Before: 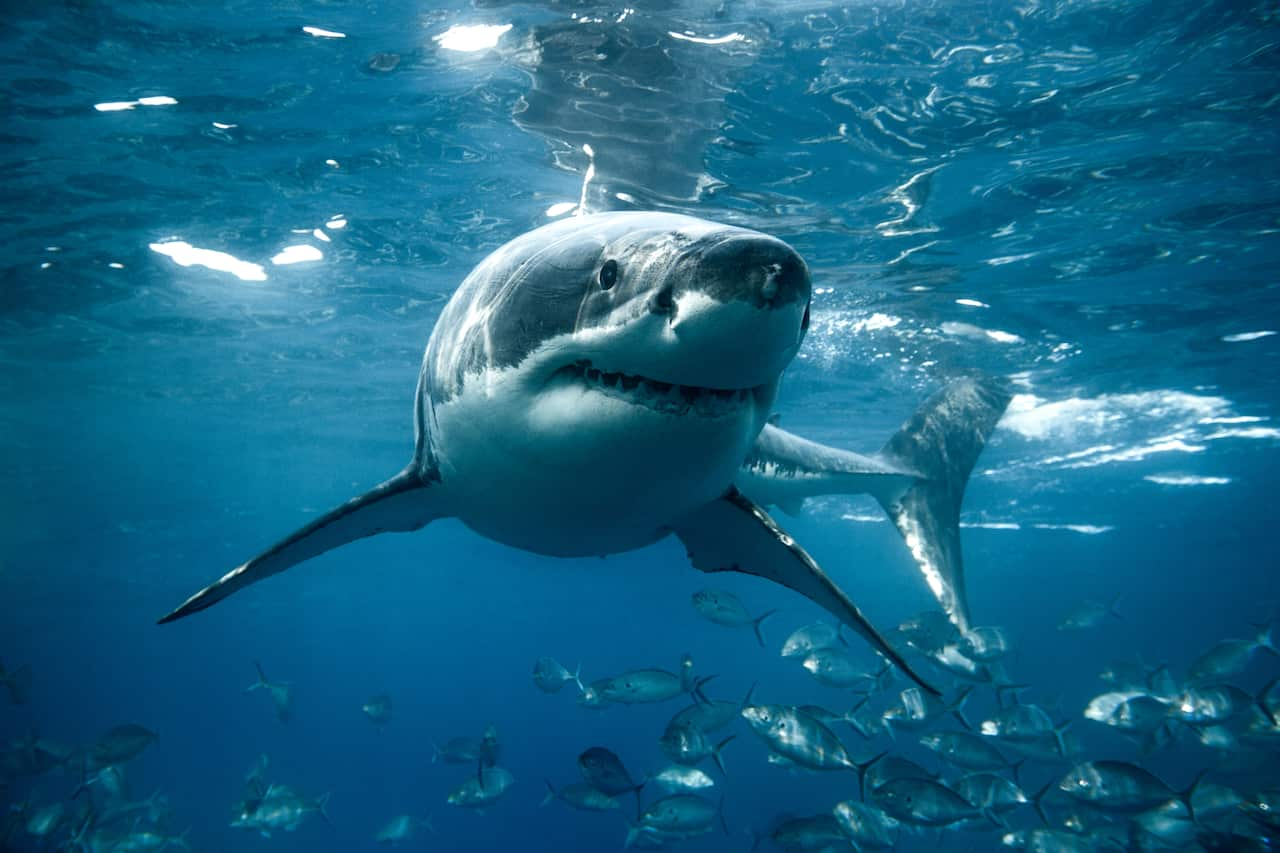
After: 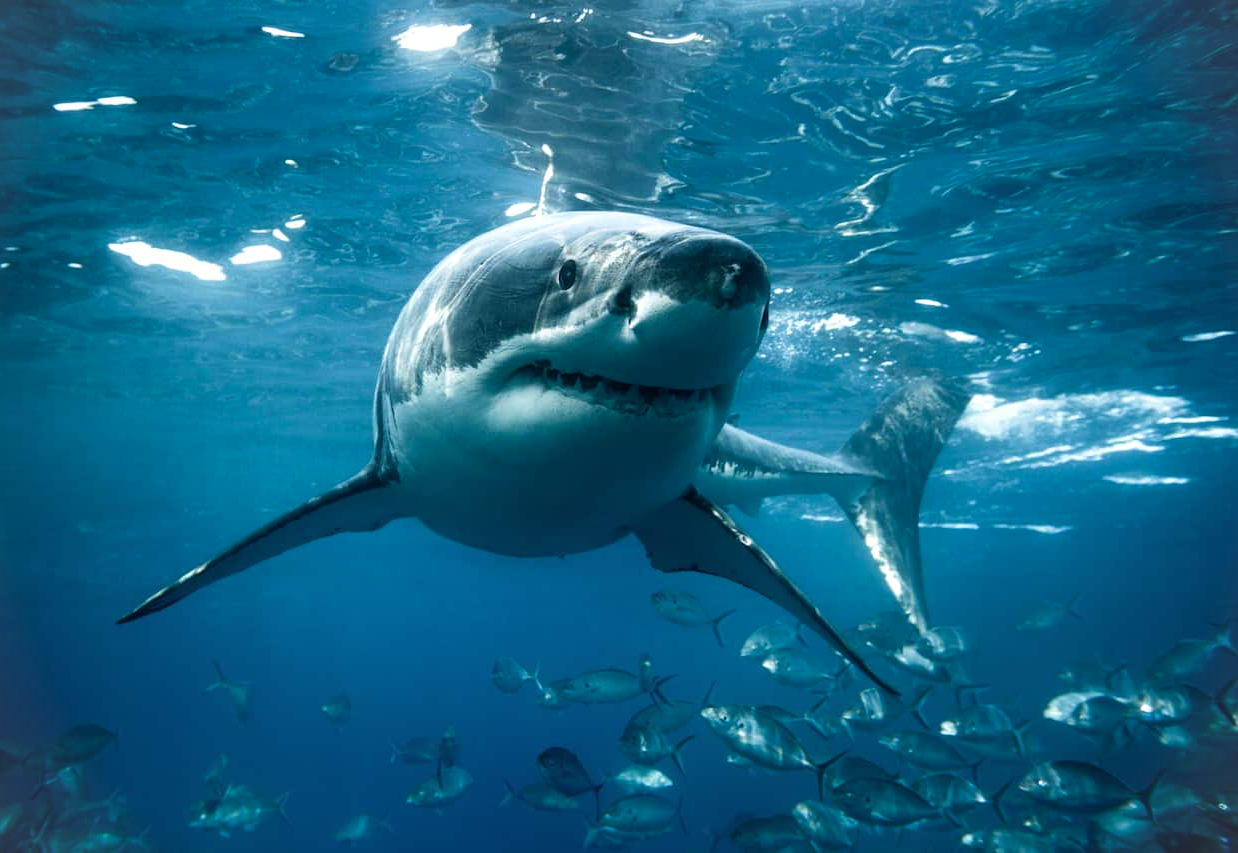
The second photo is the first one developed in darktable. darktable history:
crop and rotate: left 3.238%
velvia: on, module defaults
vignetting: fall-off start 100%, brightness 0.05, saturation 0
